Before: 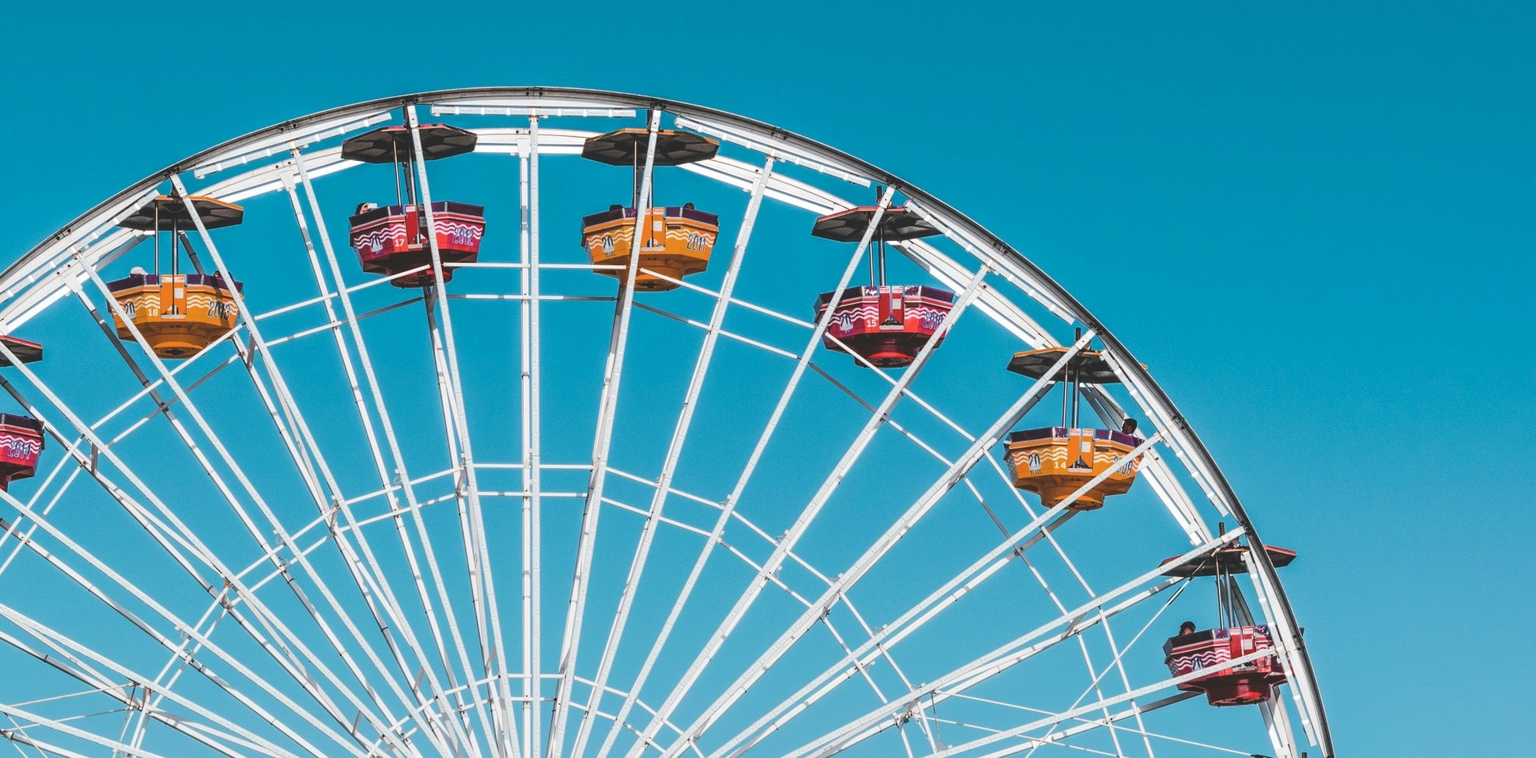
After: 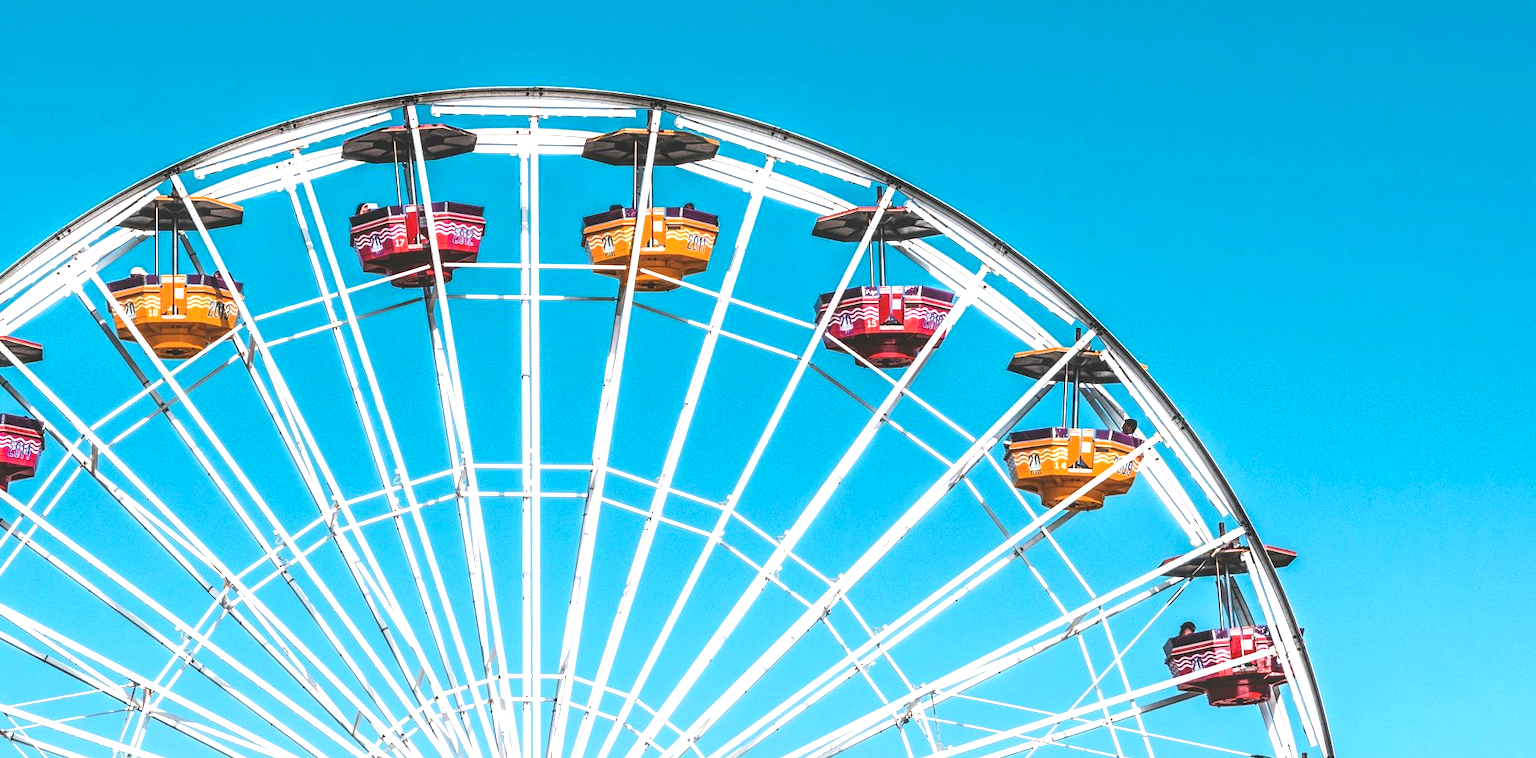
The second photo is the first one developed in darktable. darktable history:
exposure: exposure 0.6 EV, compensate highlight preservation false
color balance: contrast 10%
local contrast: on, module defaults
